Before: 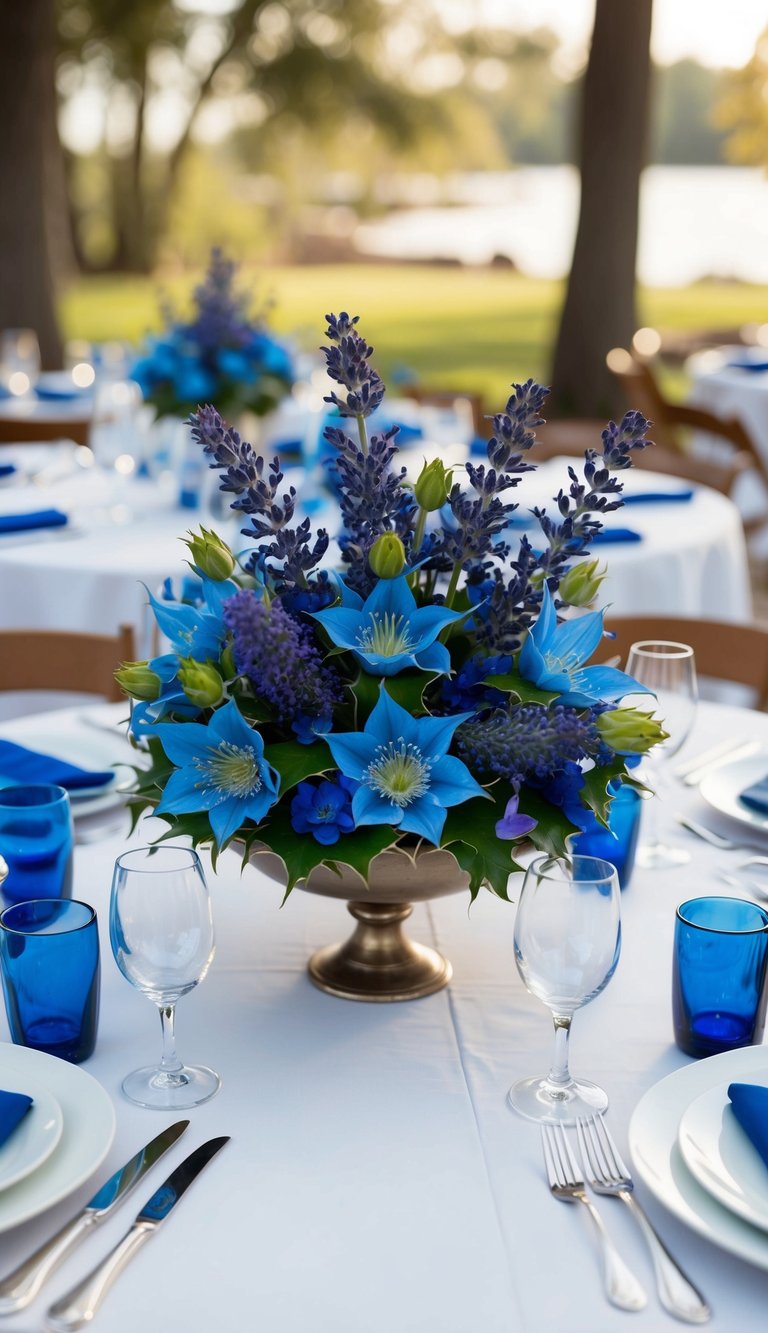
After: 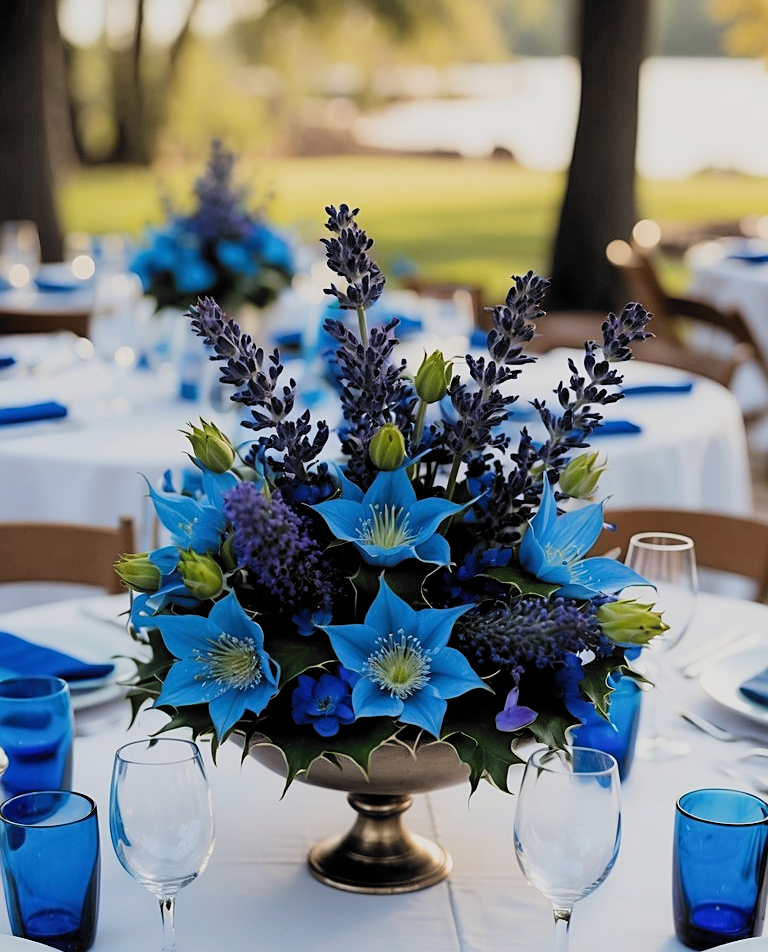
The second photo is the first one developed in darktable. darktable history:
sharpen: on, module defaults
crop and rotate: top 8.114%, bottom 20.442%
filmic rgb: black relative exposure -5.12 EV, white relative exposure 3.98 EV, threshold 3.01 EV, hardness 2.89, contrast 1.188, highlights saturation mix -29.62%, color science v6 (2022), enable highlight reconstruction true
